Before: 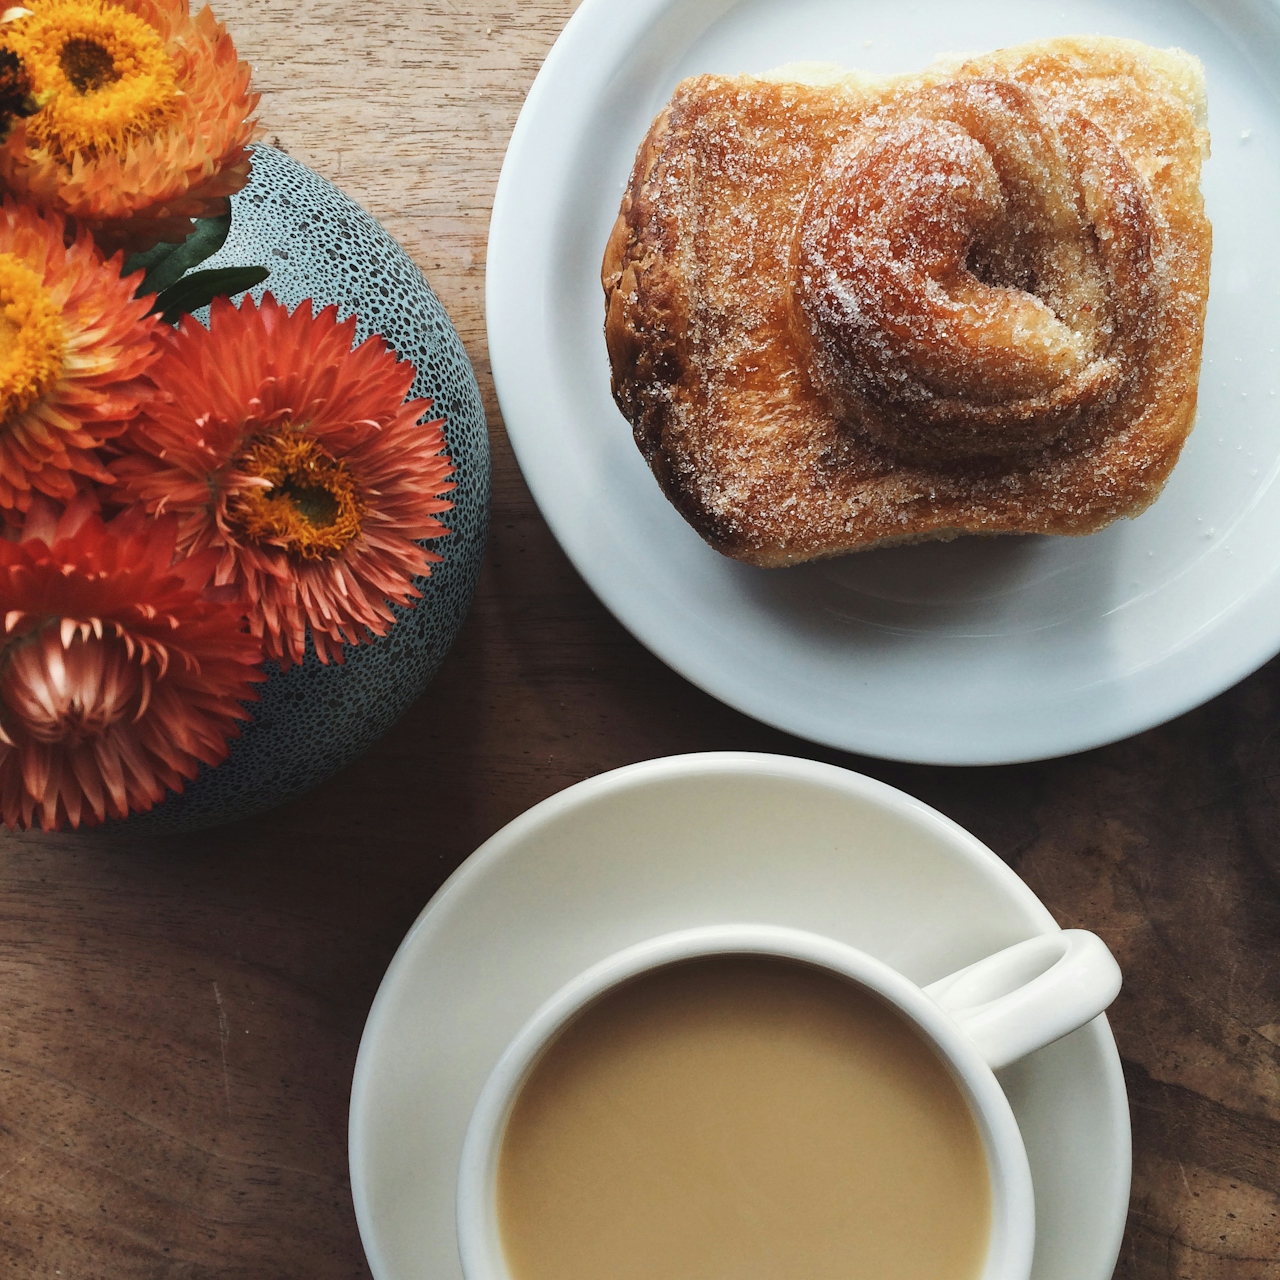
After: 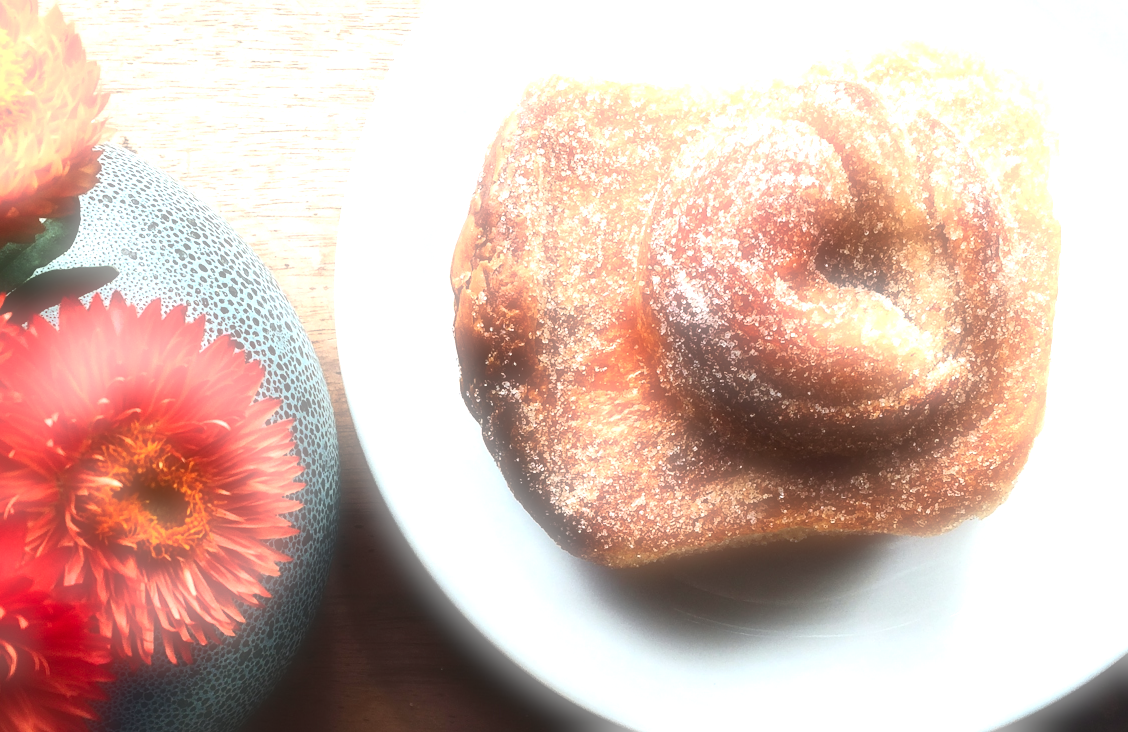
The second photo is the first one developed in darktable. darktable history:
exposure: black level correction 0, exposure 1.625 EV, compensate exposure bias true, compensate highlight preservation false
color balance rgb: global vibrance 6.81%, saturation formula JzAzBz (2021)
soften: on, module defaults
crop and rotate: left 11.812%, bottom 42.776%
contrast brightness saturation: contrast 0.21, brightness -0.11, saturation 0.21
